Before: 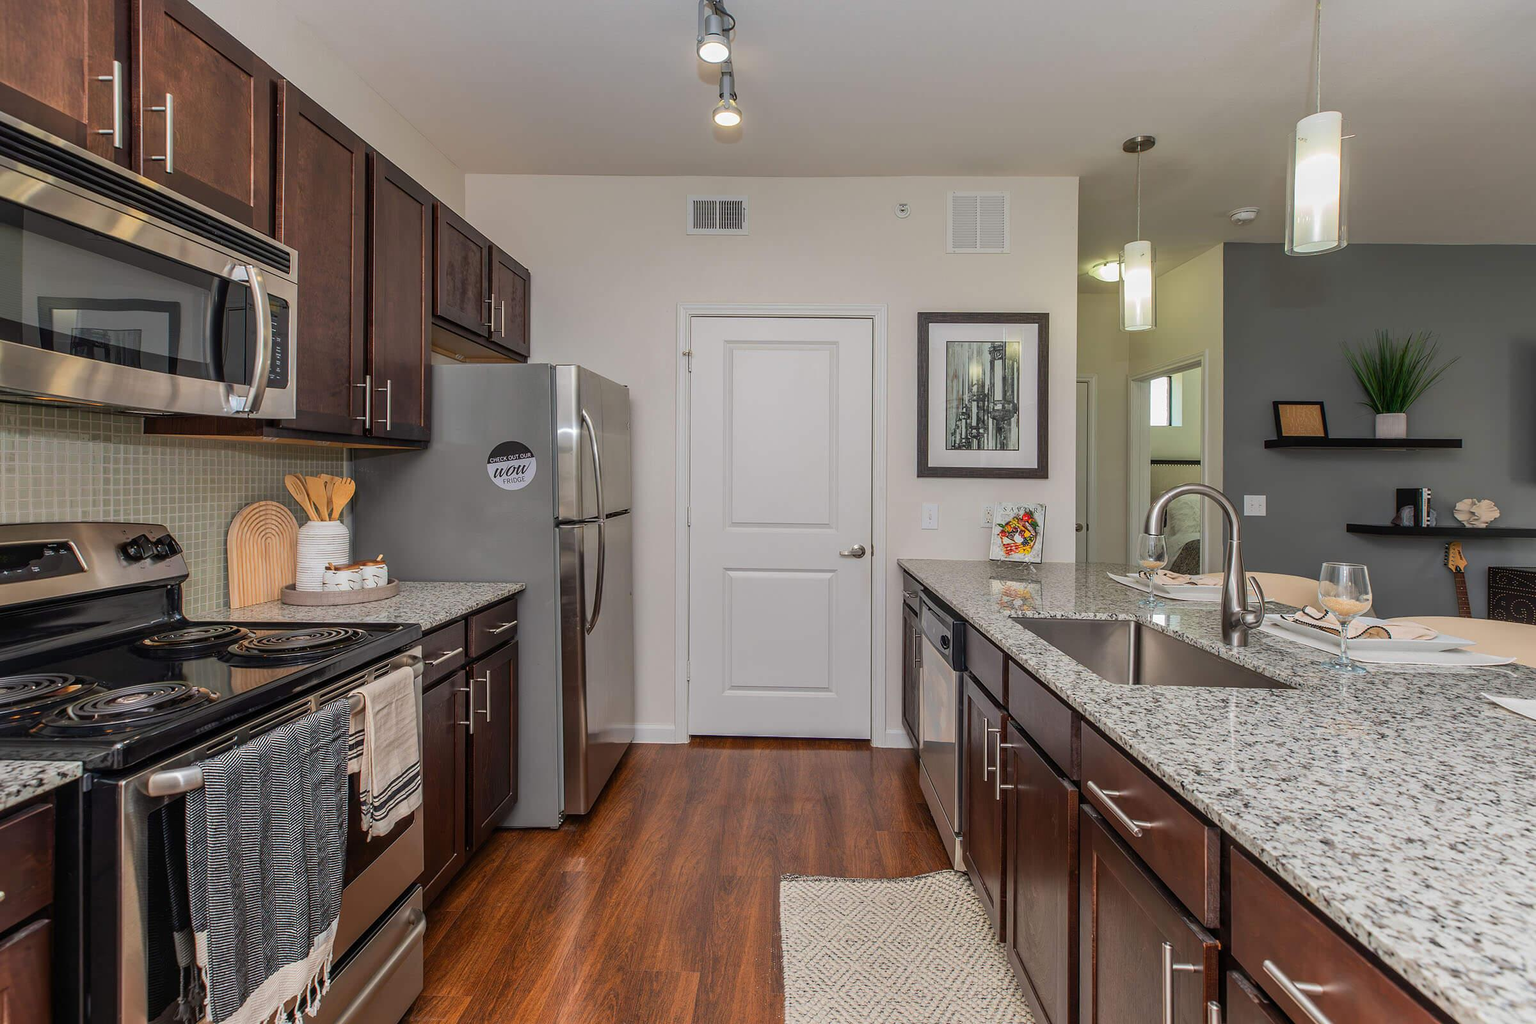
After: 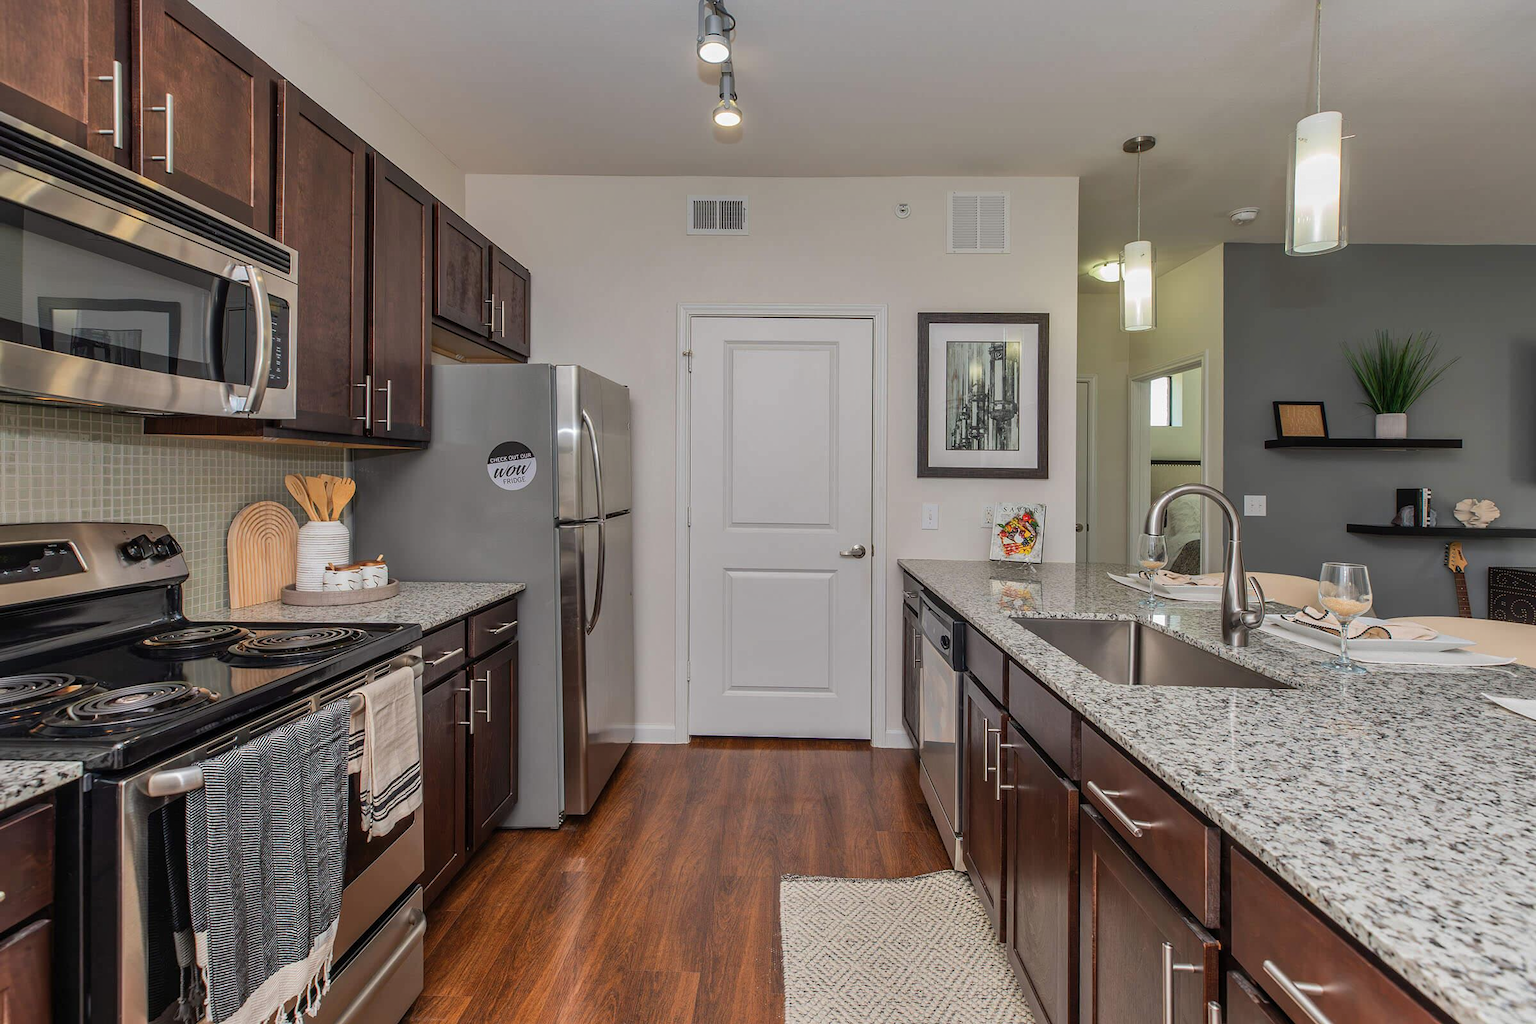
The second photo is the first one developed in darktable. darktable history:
contrast brightness saturation: saturation -0.059
shadows and highlights: shadows 33.09, highlights -47.48, compress 49.71%, soften with gaussian
